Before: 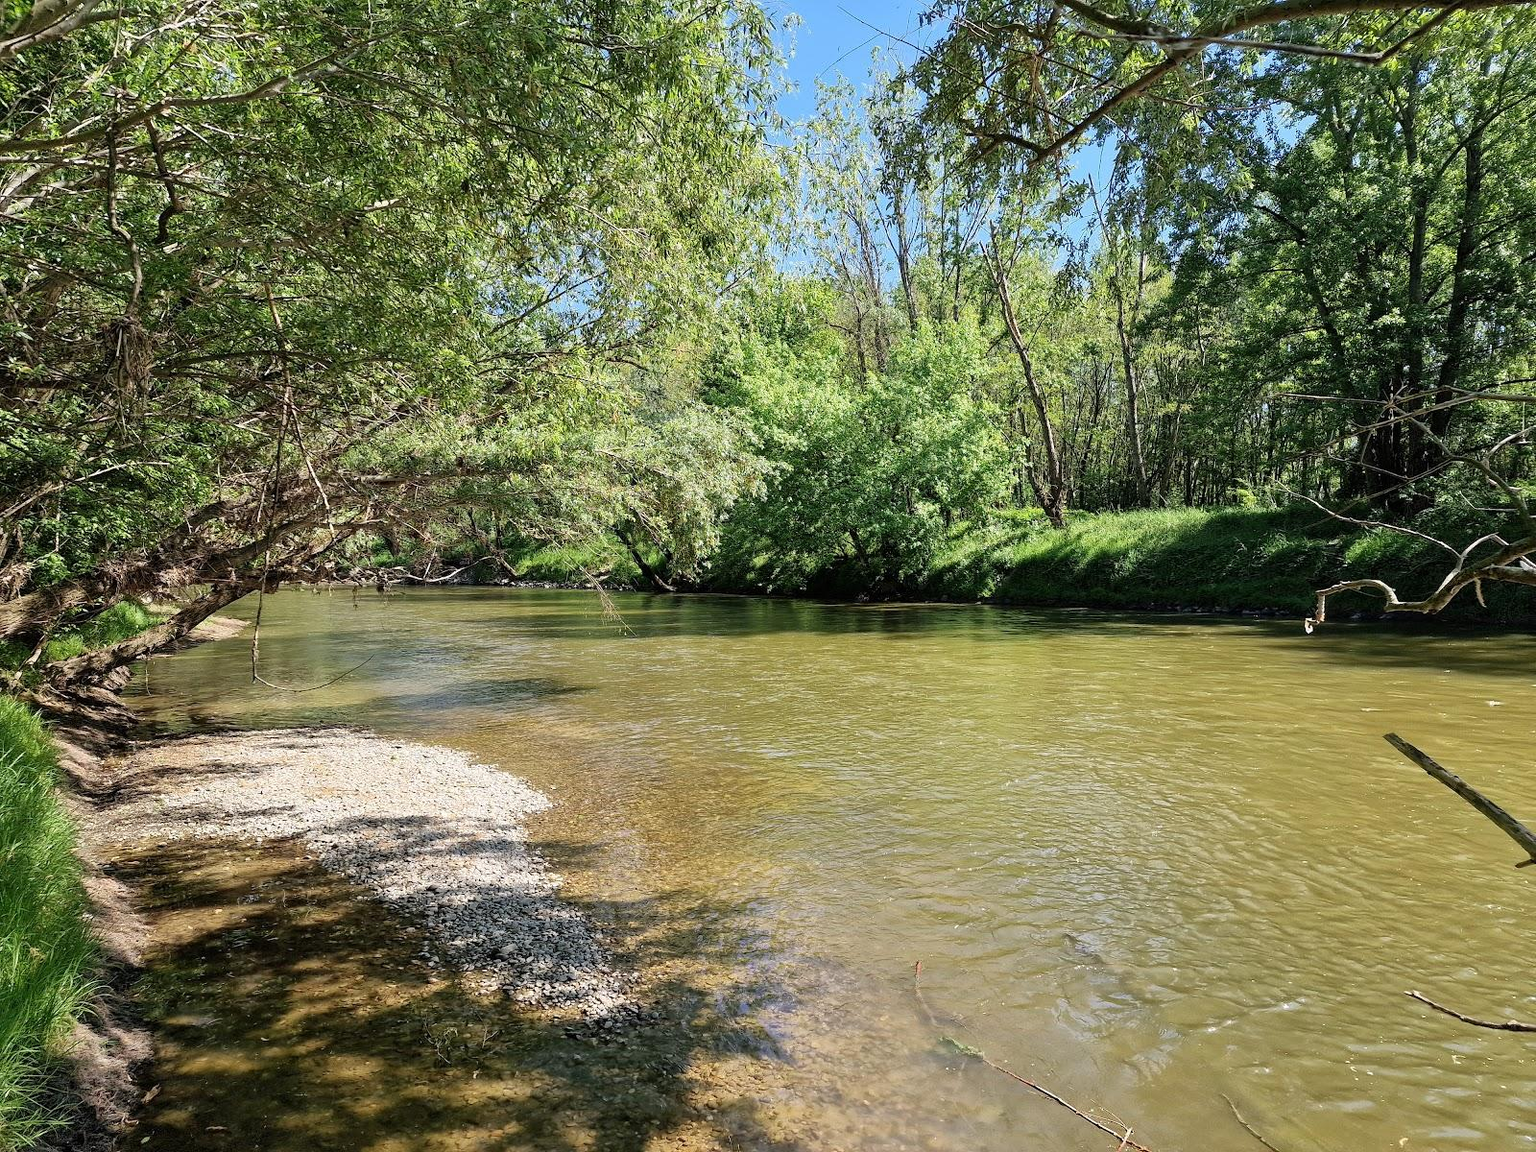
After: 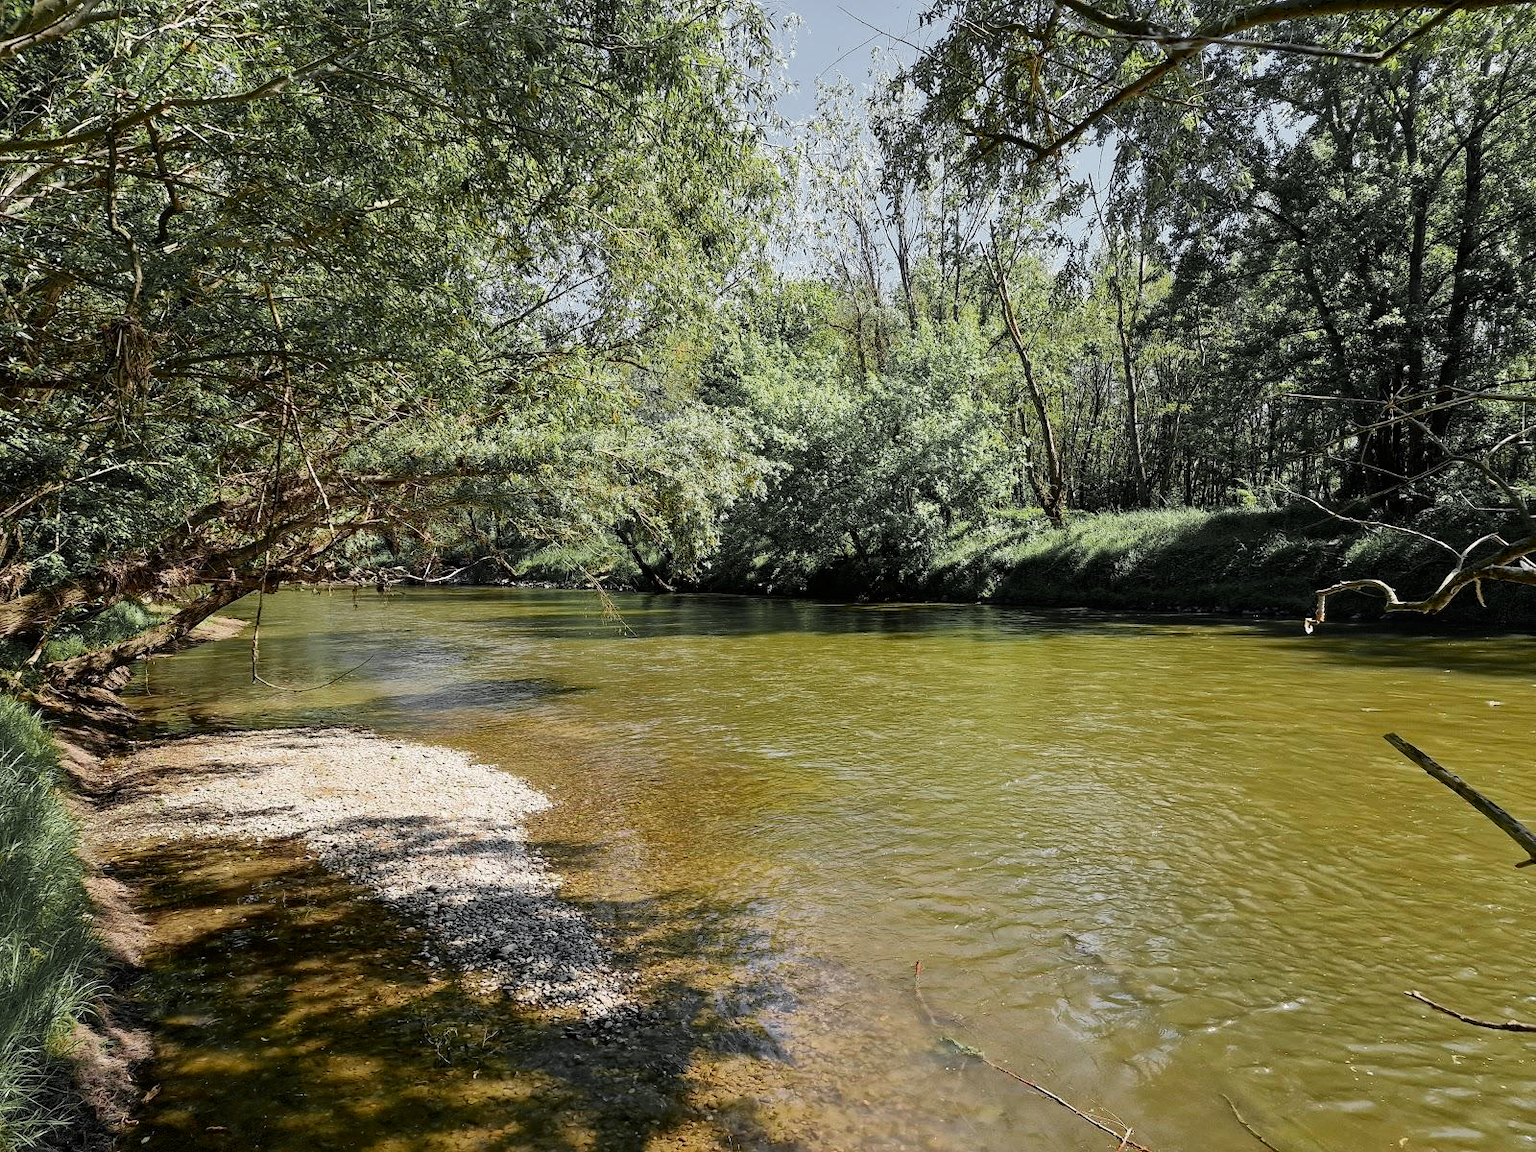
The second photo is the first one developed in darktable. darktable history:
tone equalizer: mask exposure compensation -0.491 EV
contrast brightness saturation: contrast 0.132, brightness -0.055, saturation 0.151
color zones: curves: ch0 [(0.004, 0.388) (0.125, 0.392) (0.25, 0.404) (0.375, 0.5) (0.5, 0.5) (0.625, 0.5) (0.75, 0.5) (0.875, 0.5)]; ch1 [(0, 0.5) (0.125, 0.5) (0.25, 0.5) (0.375, 0.124) (0.524, 0.124) (0.645, 0.128) (0.789, 0.132) (0.914, 0.096) (0.998, 0.068)]
